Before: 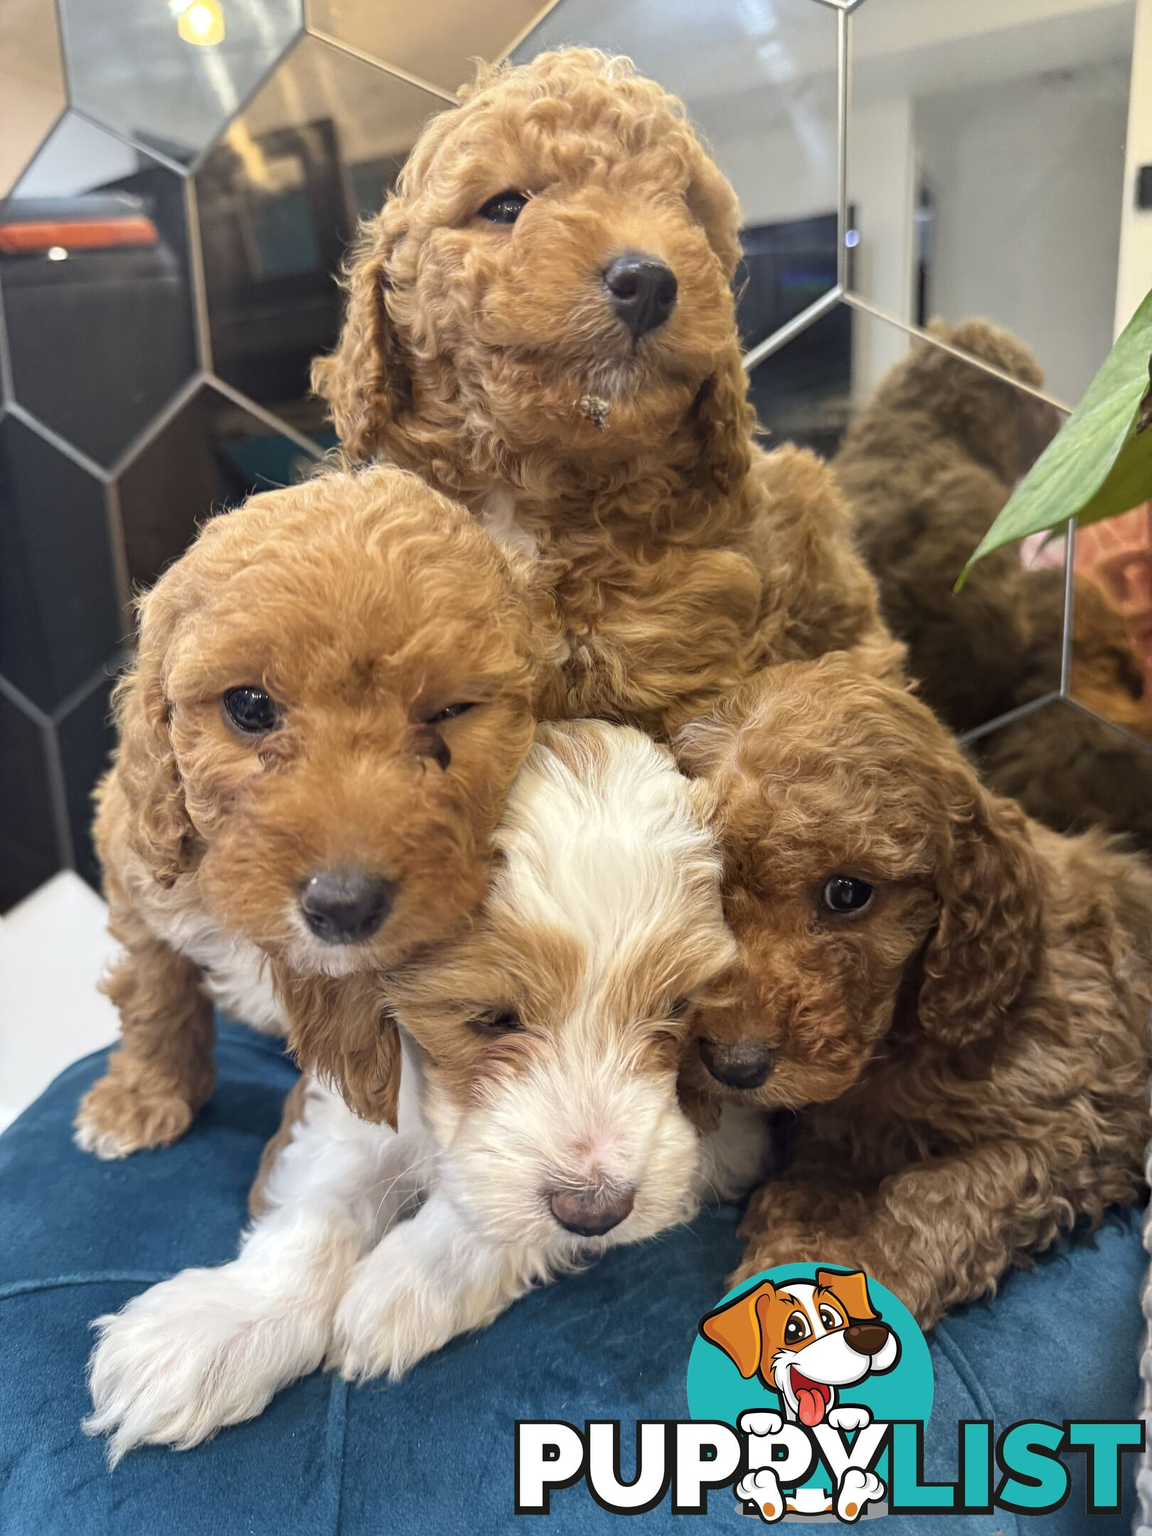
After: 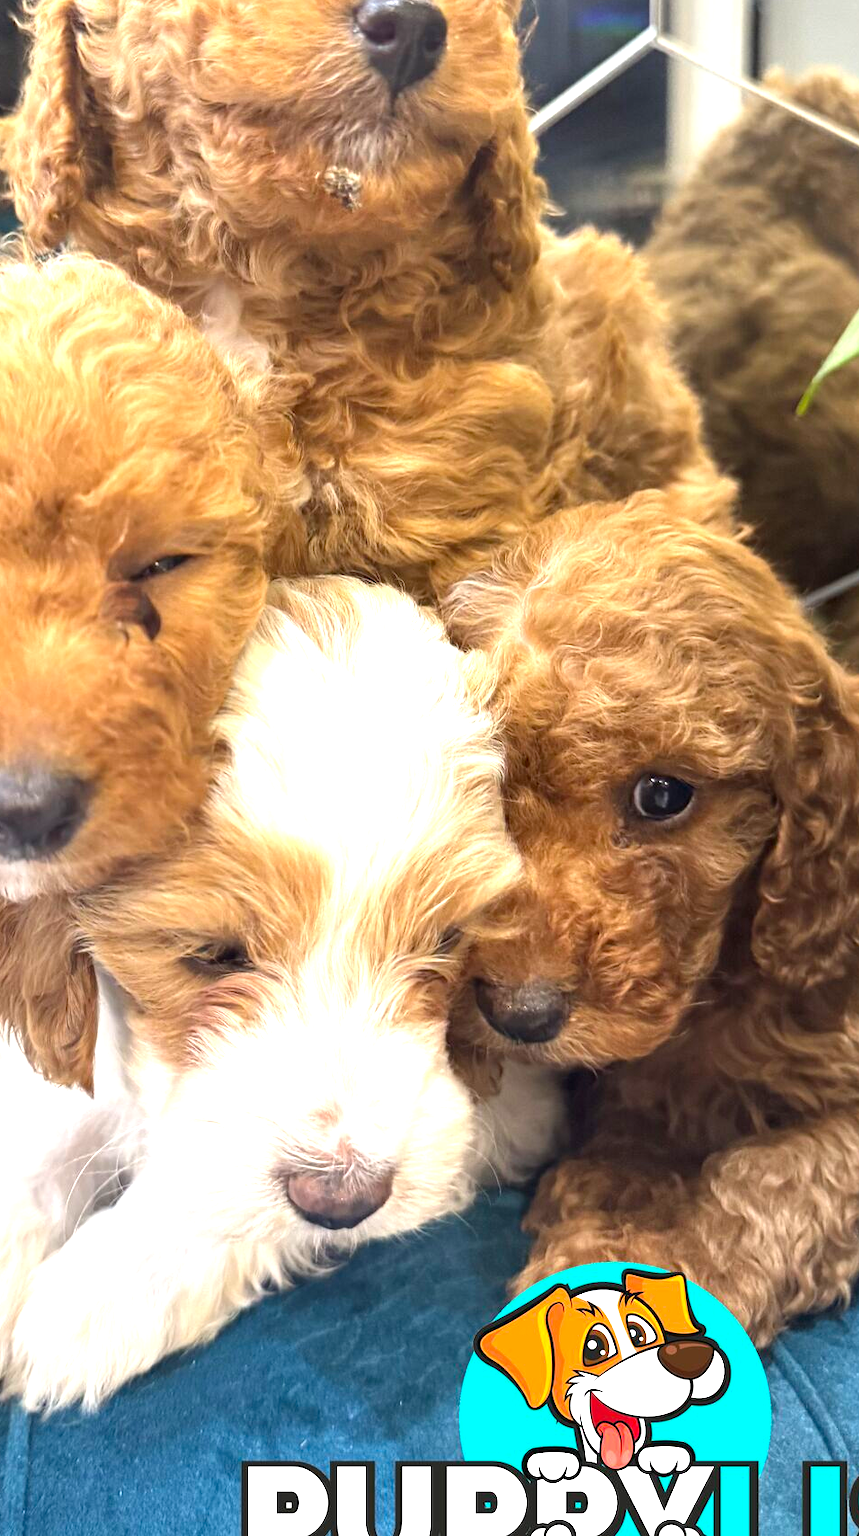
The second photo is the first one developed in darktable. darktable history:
exposure: exposure 1.092 EV, compensate exposure bias true, compensate highlight preservation false
crop and rotate: left 28.131%, top 17.214%, right 12.808%, bottom 3.639%
